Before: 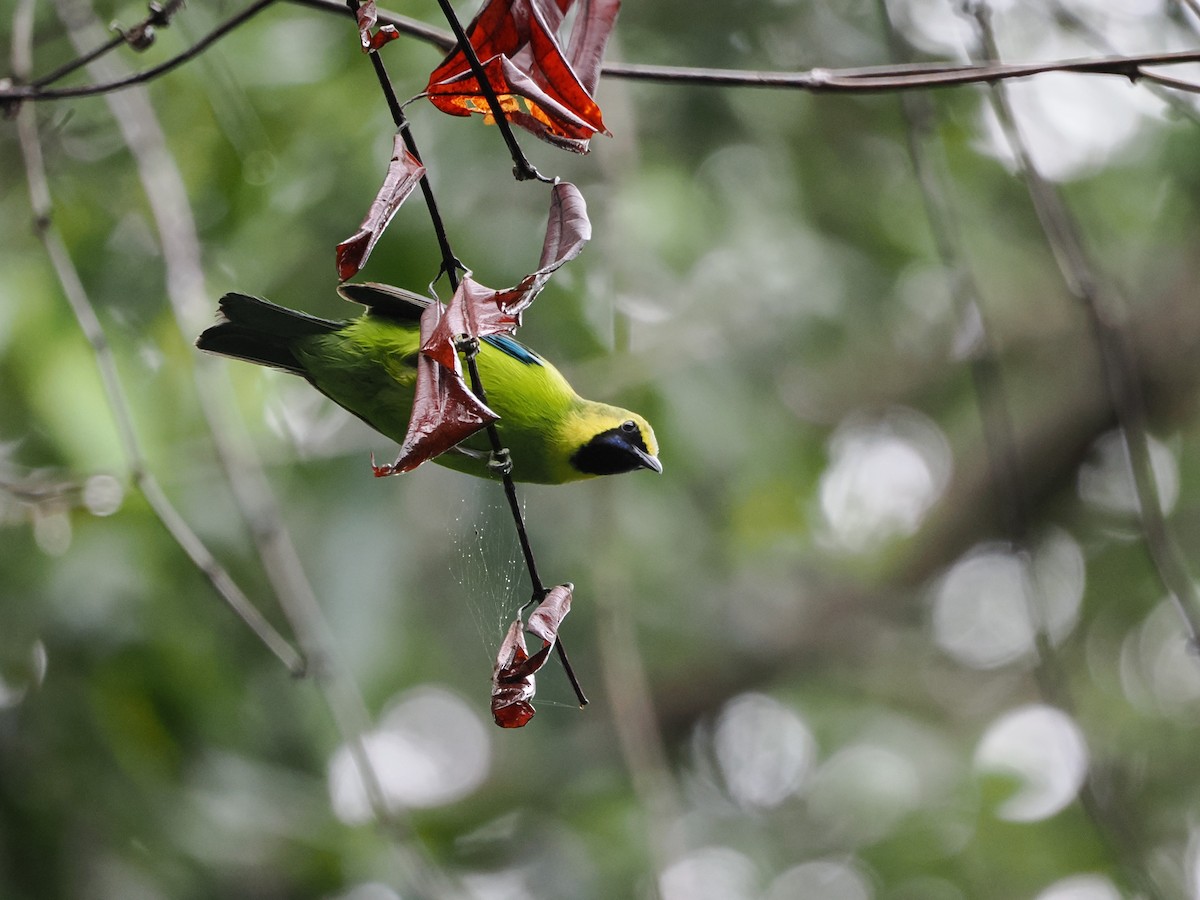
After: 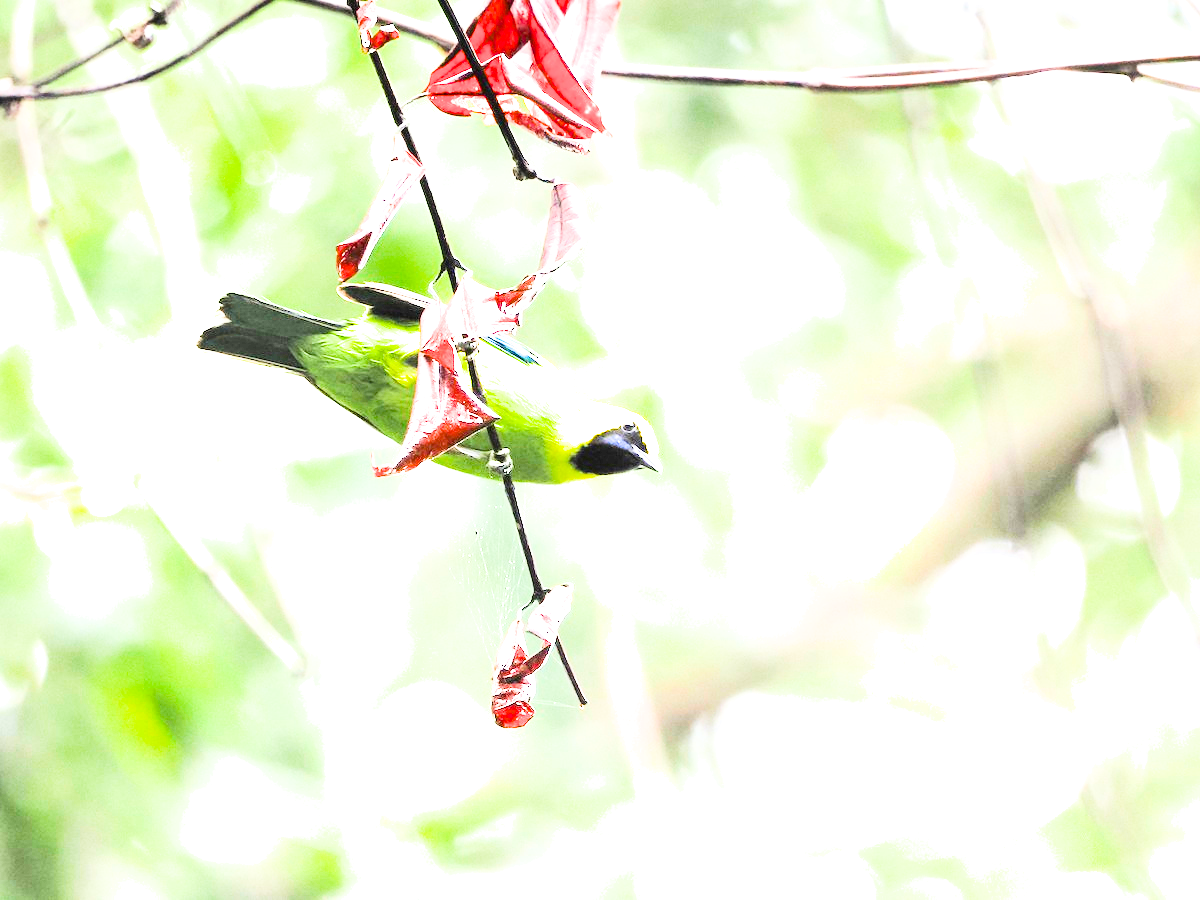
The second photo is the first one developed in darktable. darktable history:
filmic rgb: black relative exposure -5 EV, hardness 2.88, contrast 1.3, highlights saturation mix -10%
exposure: black level correction 0, exposure 4 EV, compensate exposure bias true, compensate highlight preservation false
color balance rgb: linear chroma grading › shadows 16%, perceptual saturation grading › global saturation 8%, perceptual saturation grading › shadows 4%, perceptual brilliance grading › global brilliance 2%, perceptual brilliance grading › highlights 8%, perceptual brilliance grading › shadows -4%, global vibrance 16%, saturation formula JzAzBz (2021)
graduated density: on, module defaults
tone curve: curves: ch0 [(0, 0.028) (0.138, 0.156) (0.468, 0.516) (0.754, 0.823) (1, 1)], color space Lab, linked channels, preserve colors none
